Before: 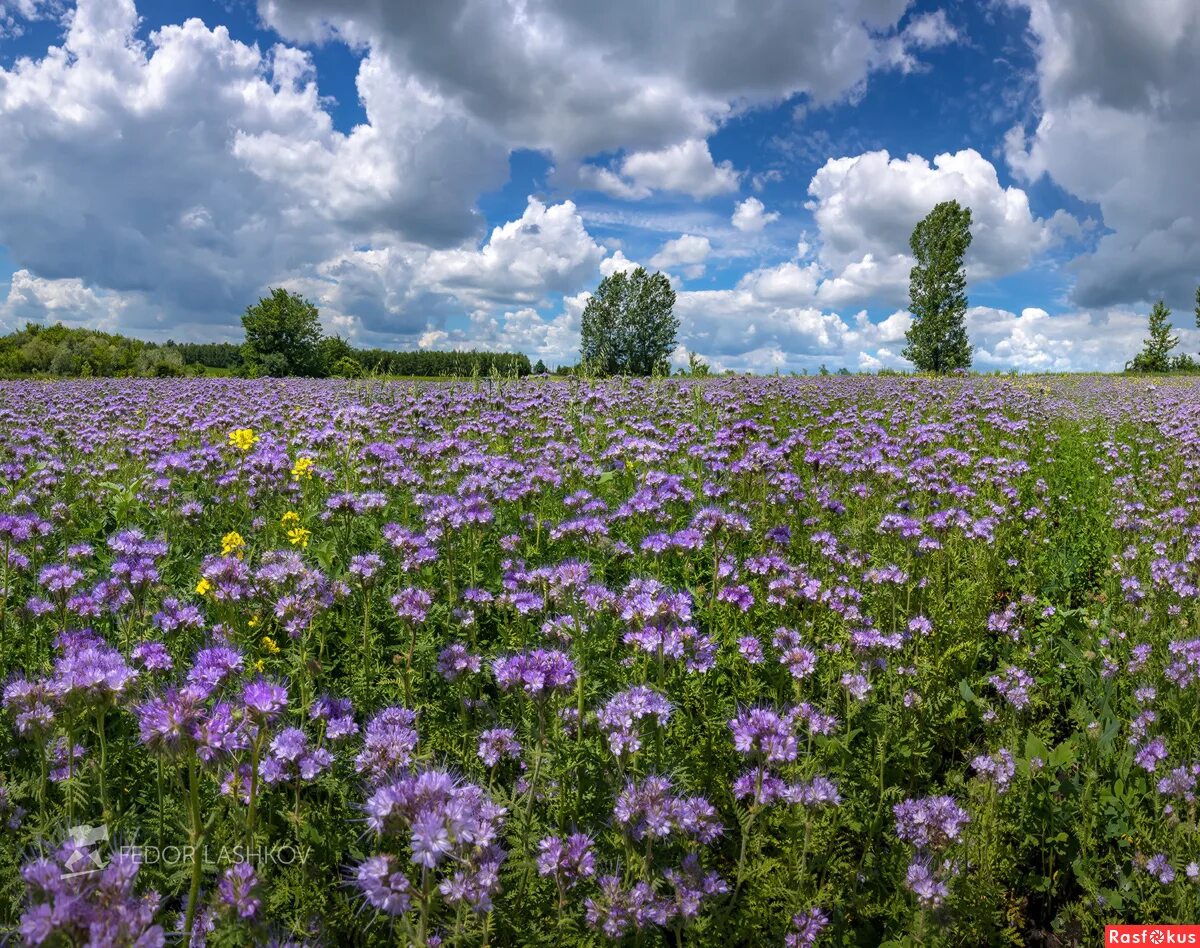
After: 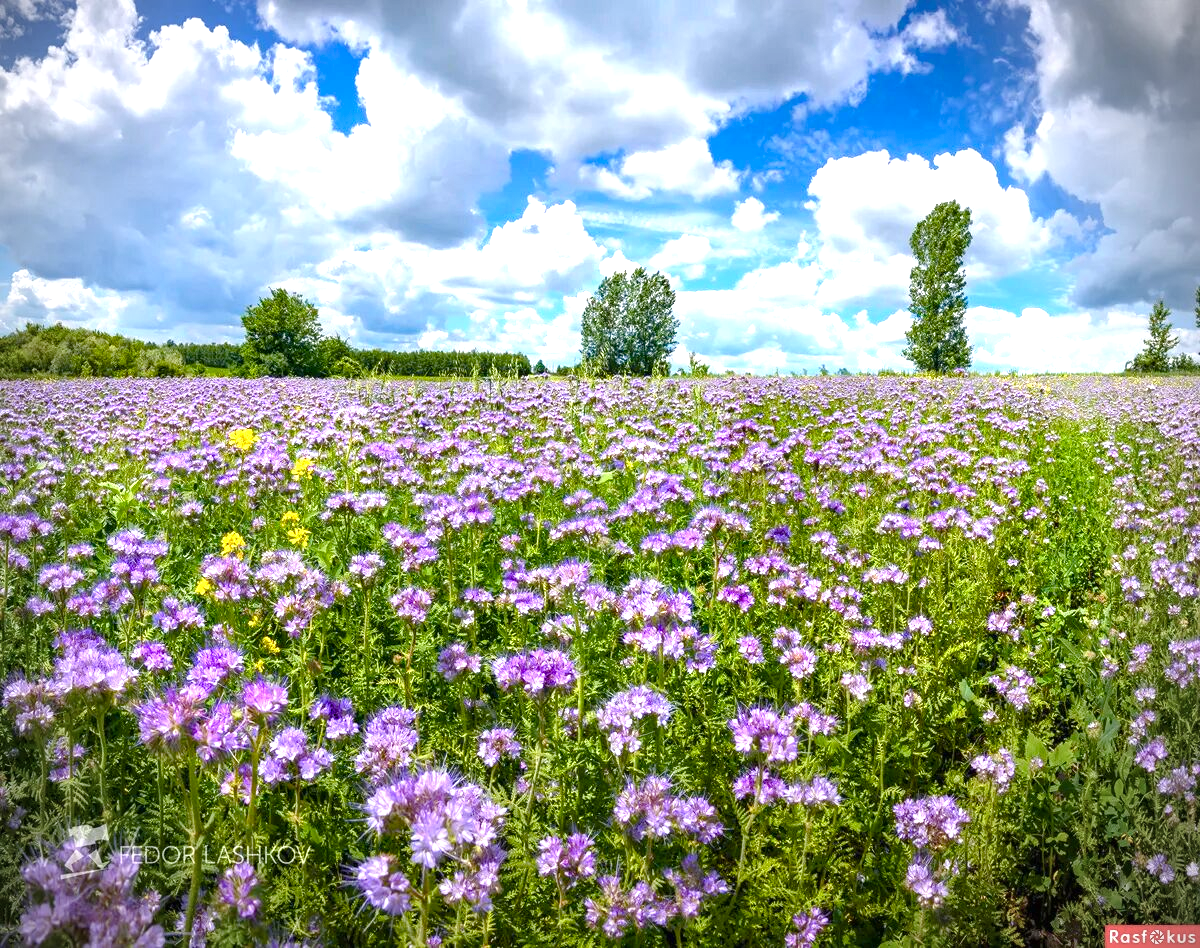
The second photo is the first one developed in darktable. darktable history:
color balance rgb: perceptual saturation grading › global saturation 20%, perceptual saturation grading › highlights -25.816%, perceptual saturation grading › shadows 50.343%, global vibrance 20%
vignetting: brightness -0.701
exposure: black level correction 0, exposure 1.286 EV, compensate highlight preservation false
